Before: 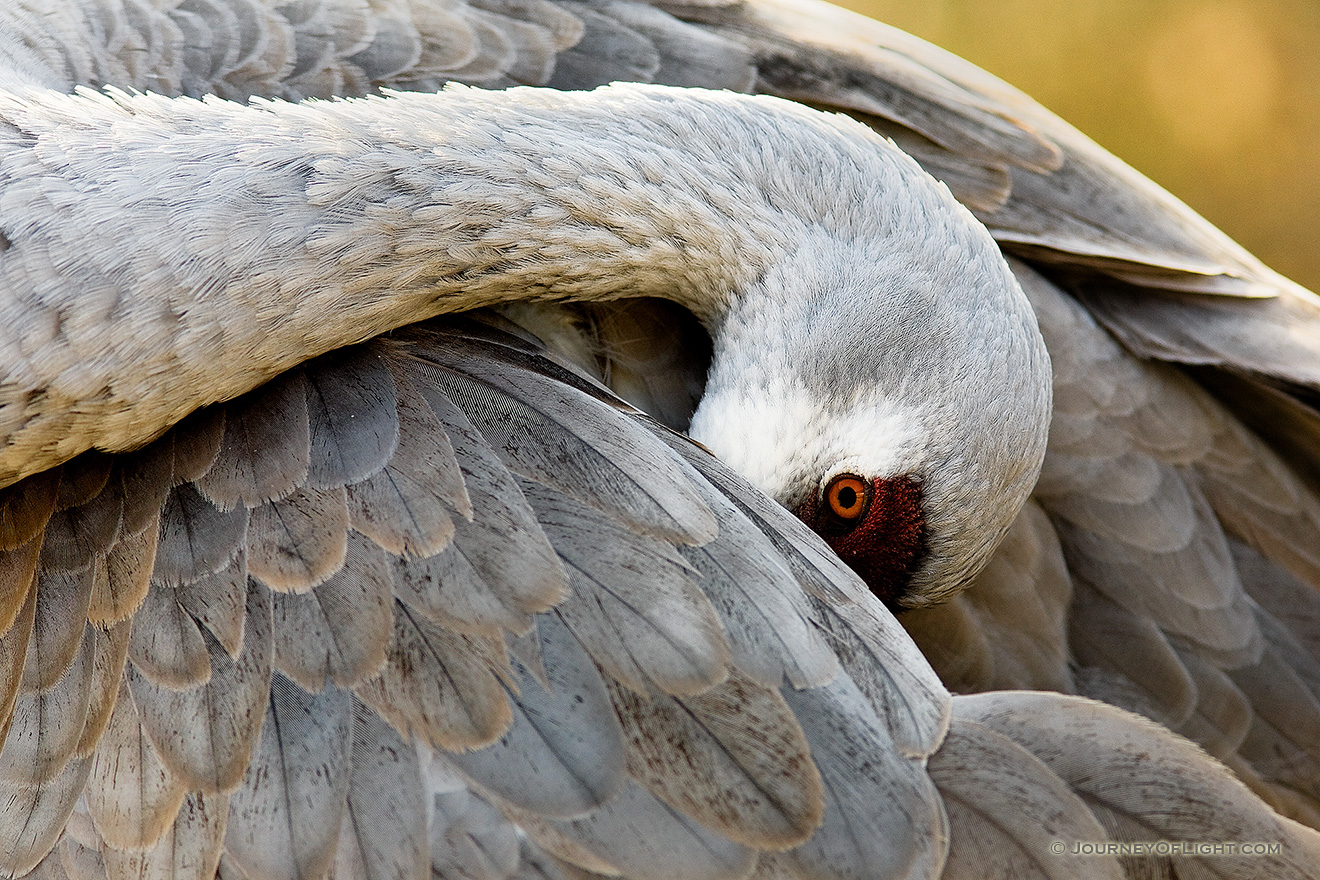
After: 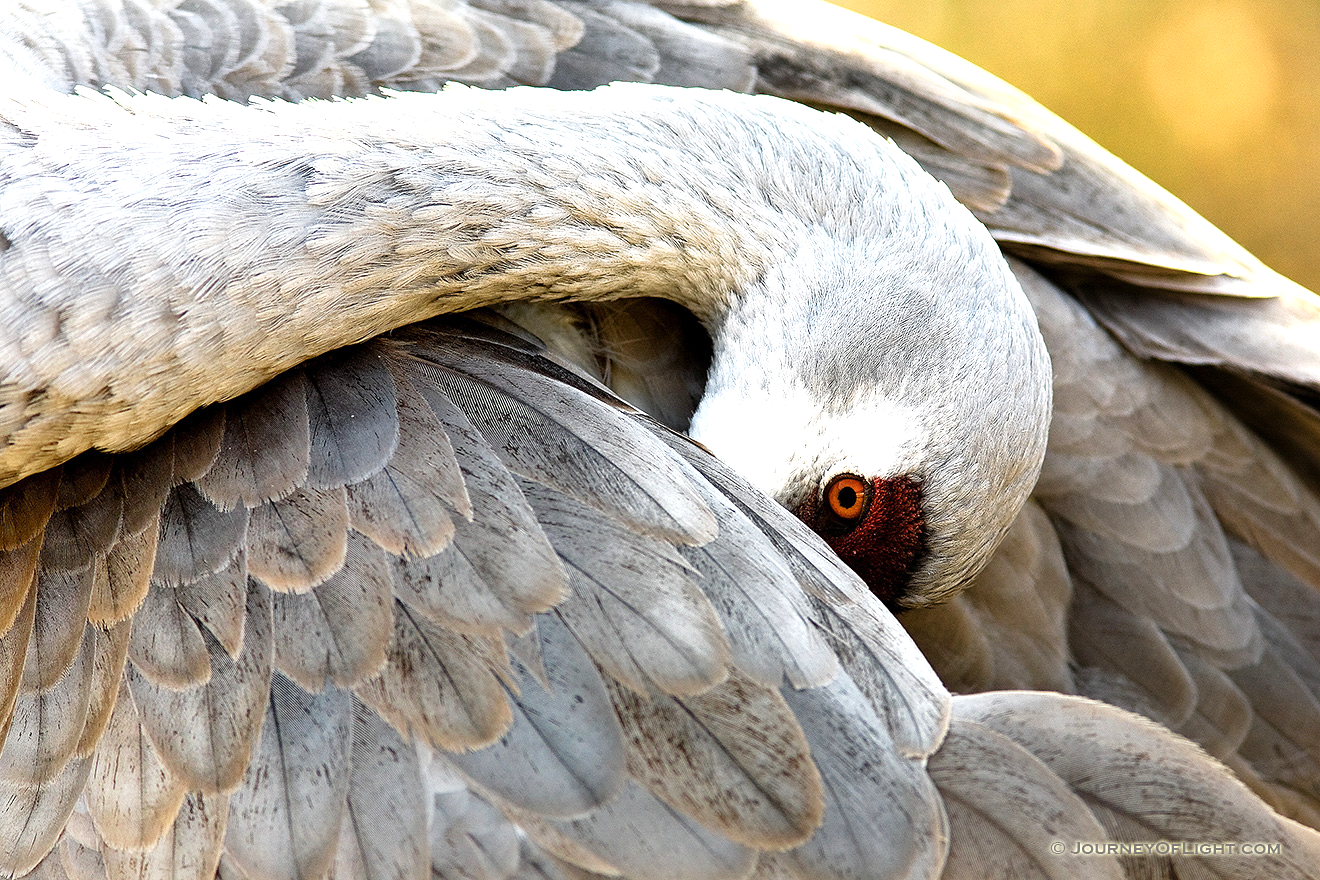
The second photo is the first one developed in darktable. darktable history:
tone equalizer: -8 EV -0.74 EV, -7 EV -0.7 EV, -6 EV -0.629 EV, -5 EV -0.387 EV, -3 EV 0.38 EV, -2 EV 0.6 EV, -1 EV 0.698 EV, +0 EV 0.746 EV, smoothing diameter 24.9%, edges refinement/feathering 13.61, preserve details guided filter
